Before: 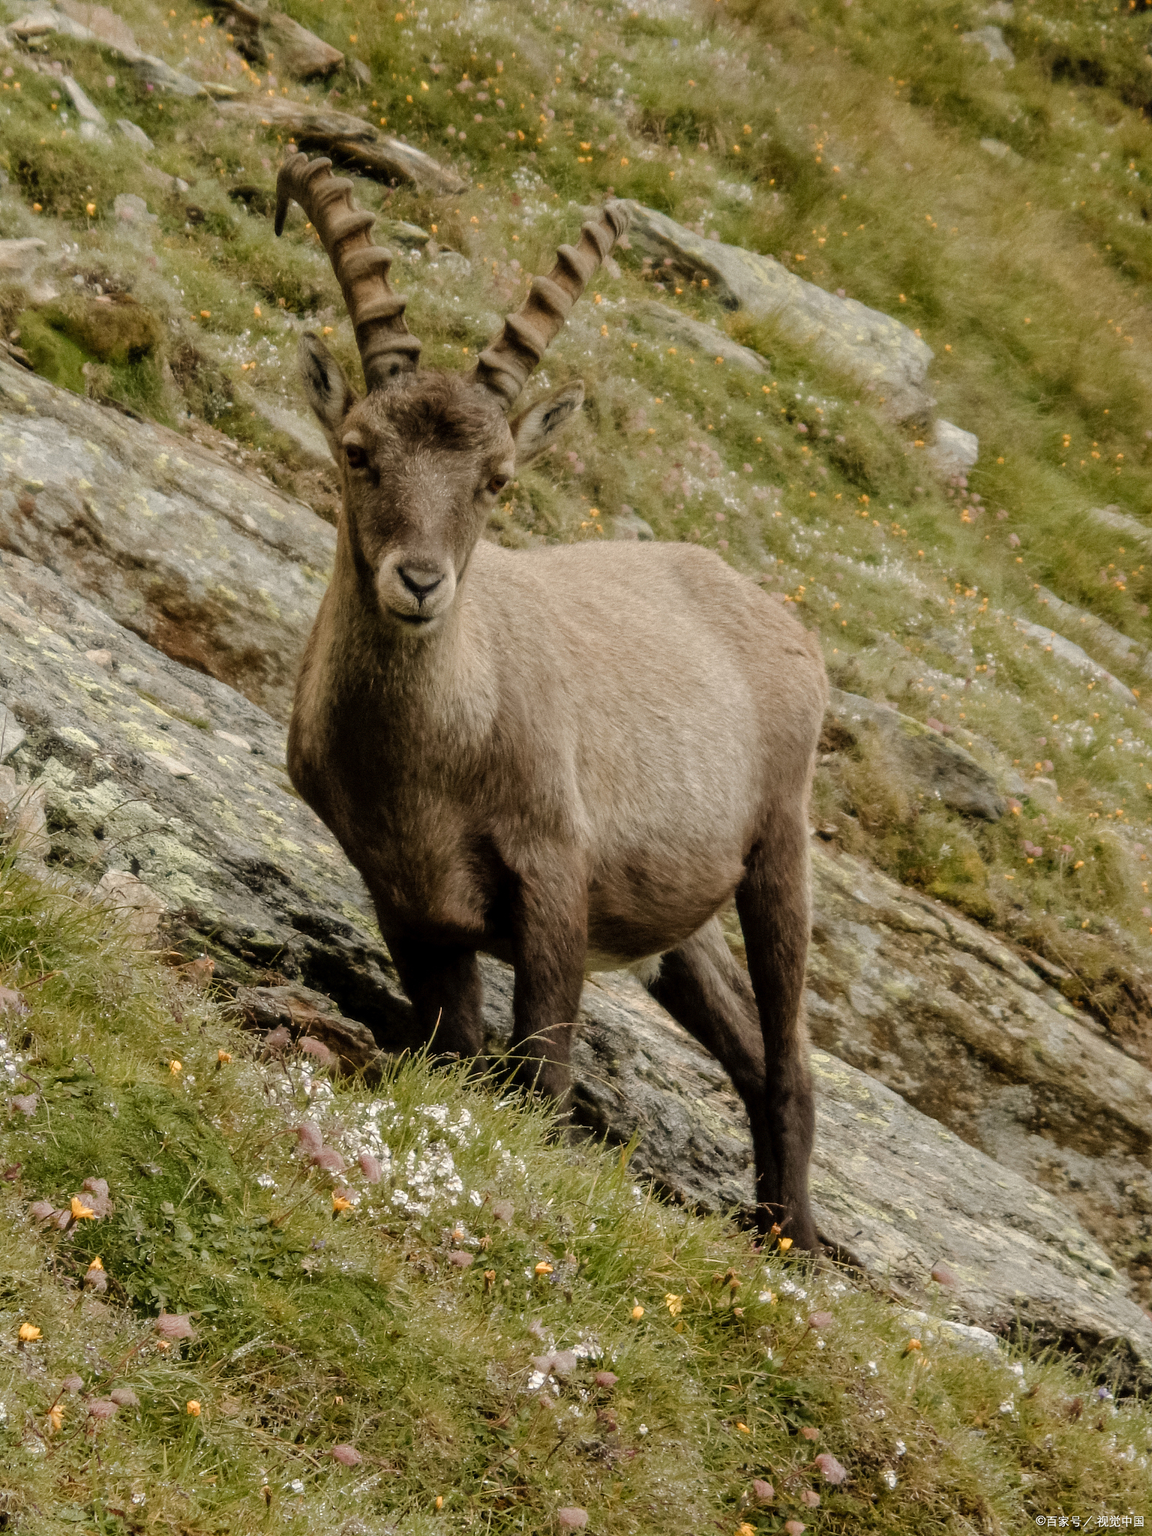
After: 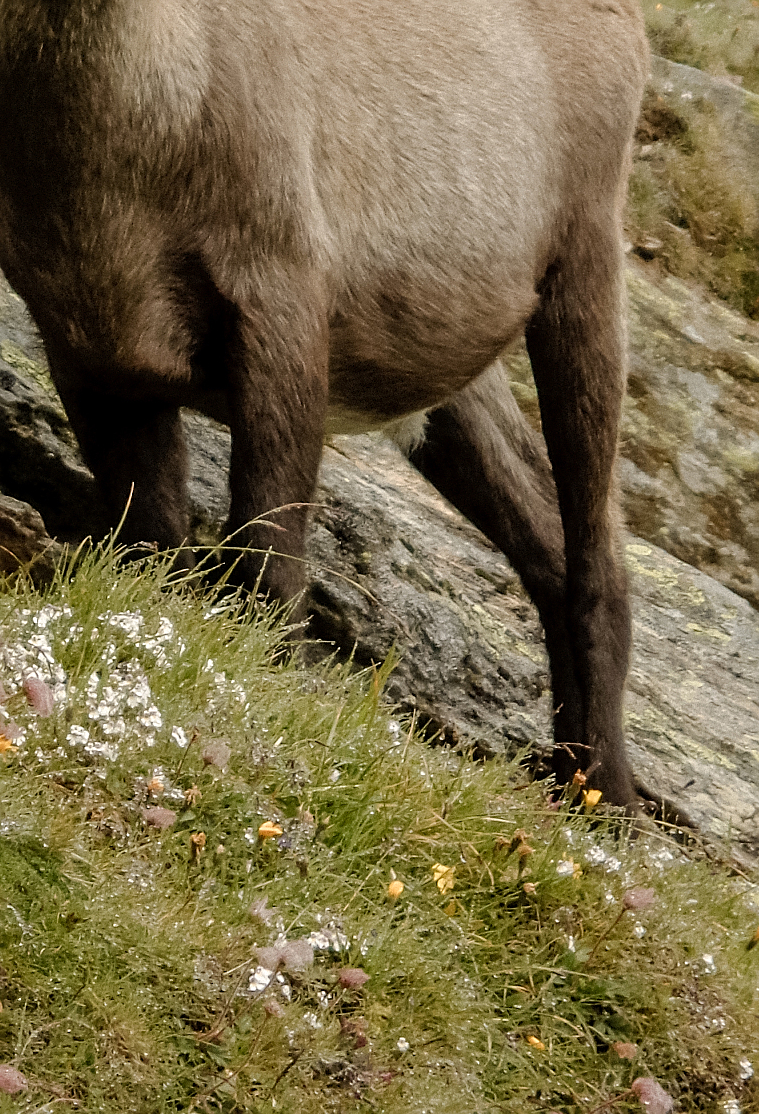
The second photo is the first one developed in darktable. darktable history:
crop: left 29.671%, top 42.073%, right 20.893%, bottom 3.489%
levels: black 0.037%
sharpen: on, module defaults
